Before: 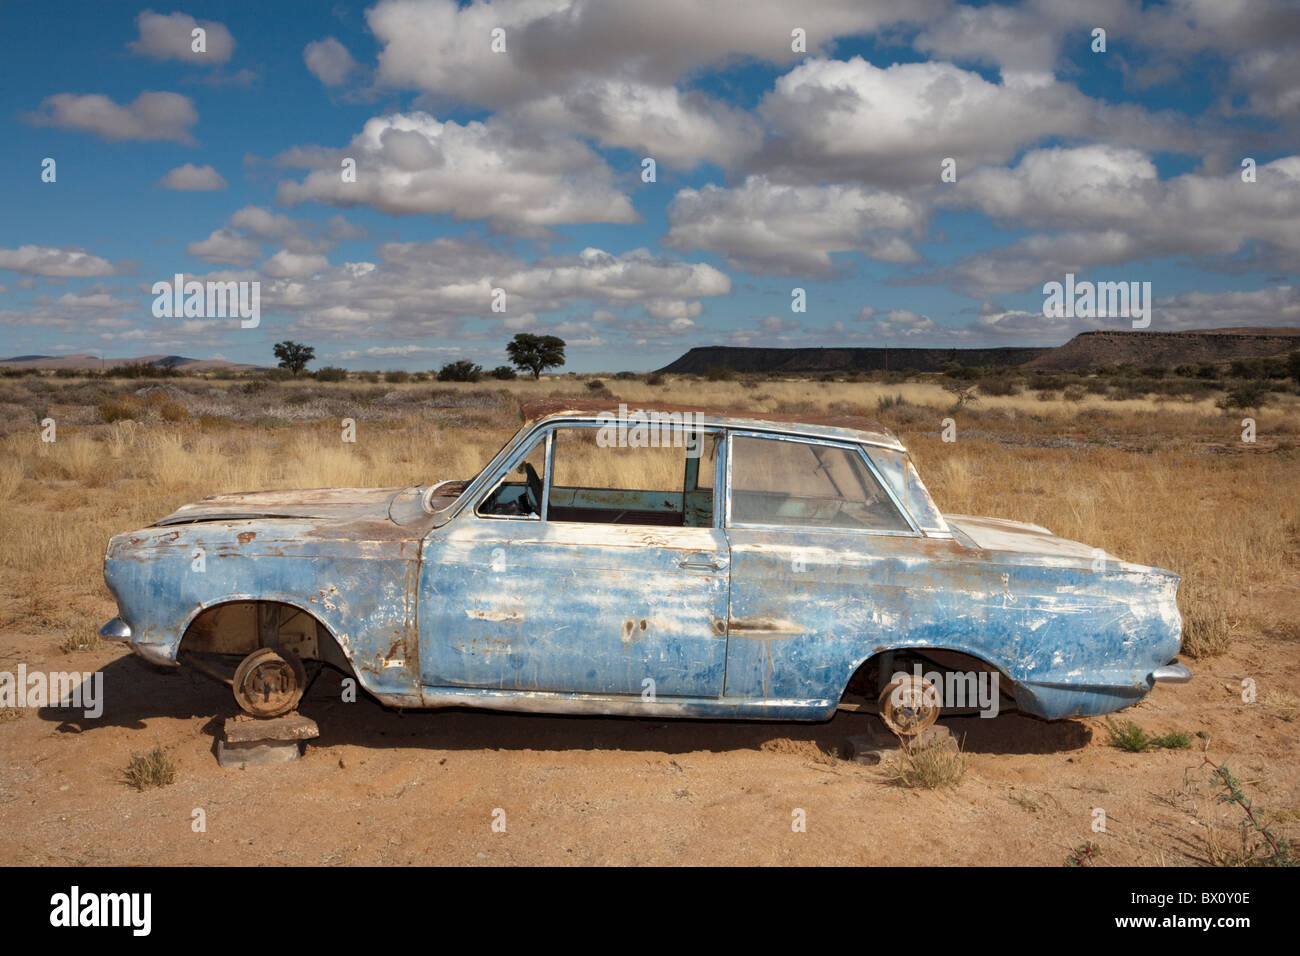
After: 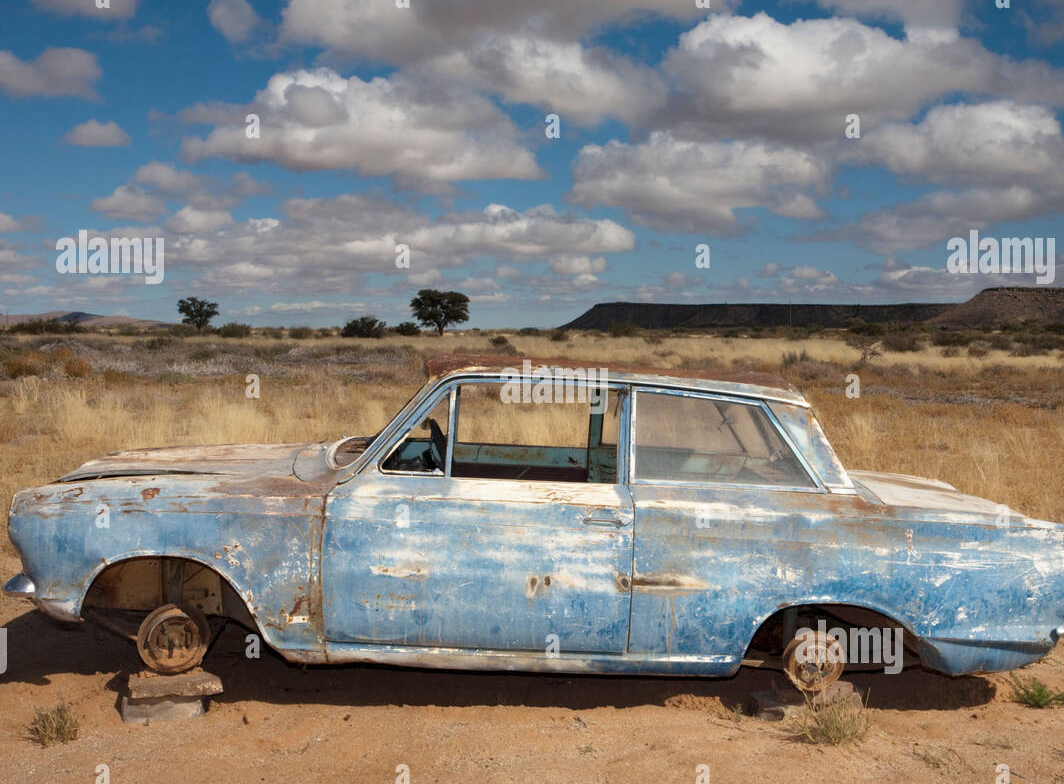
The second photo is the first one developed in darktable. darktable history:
crop and rotate: left 7.518%, top 4.654%, right 10.595%, bottom 13.25%
